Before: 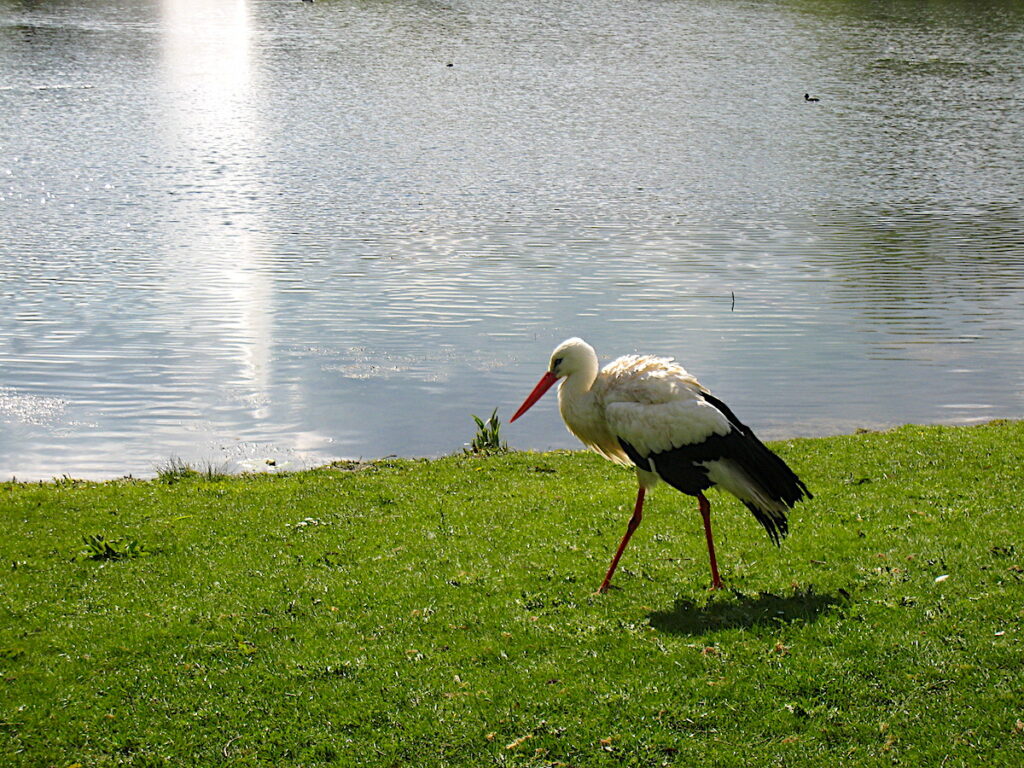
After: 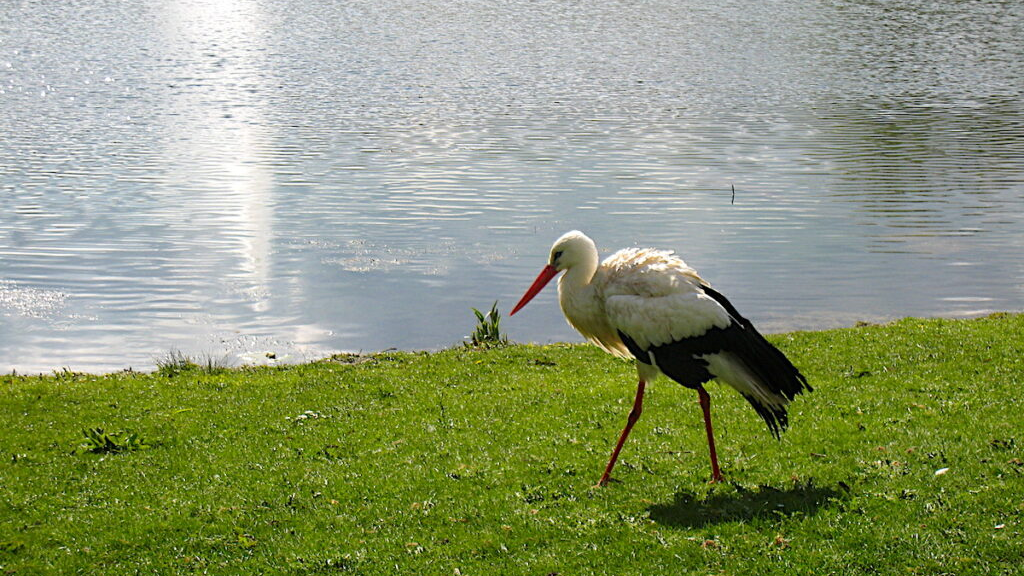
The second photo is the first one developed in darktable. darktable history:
crop: top 13.954%, bottom 10.945%
